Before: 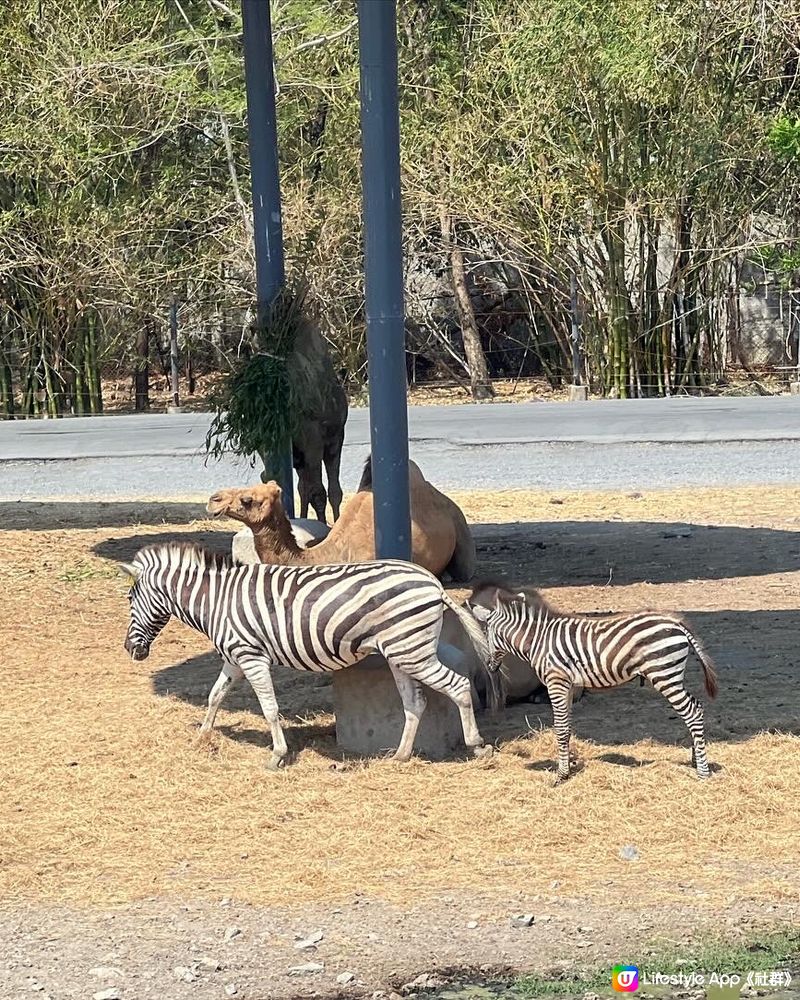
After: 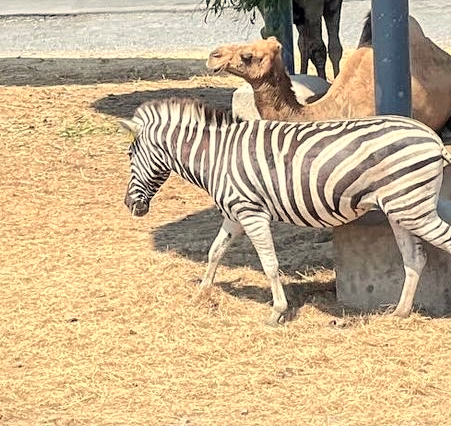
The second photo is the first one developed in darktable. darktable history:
global tonemap: drago (1, 100), detail 1
white balance: red 1.045, blue 0.932
crop: top 44.483%, right 43.593%, bottom 12.892%
